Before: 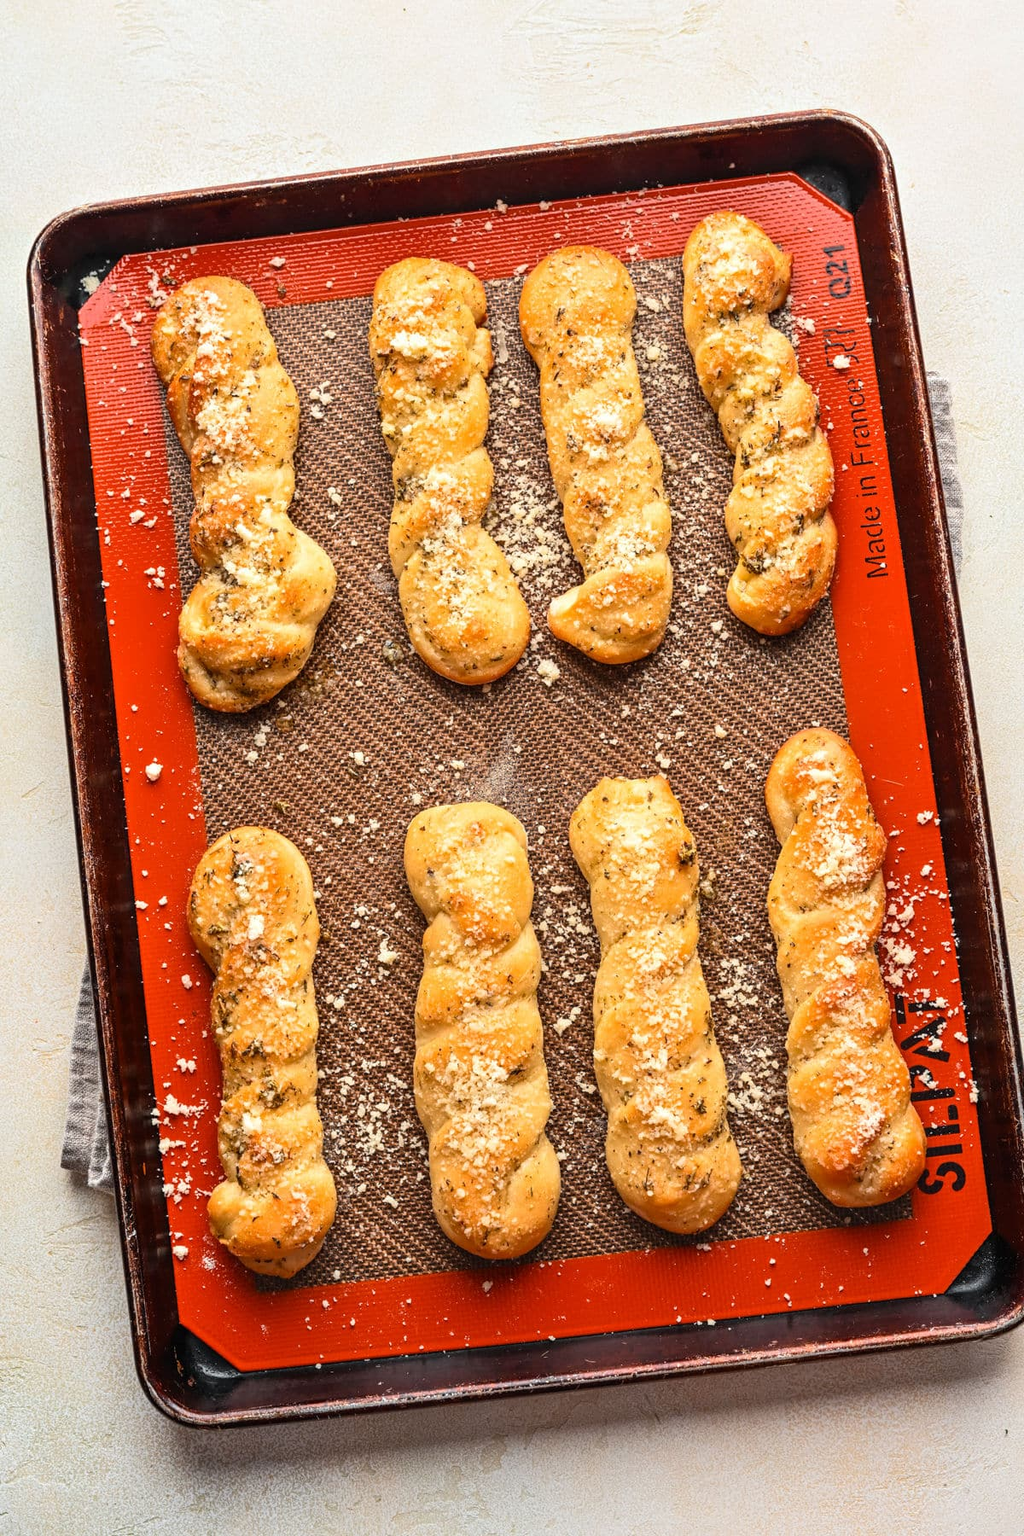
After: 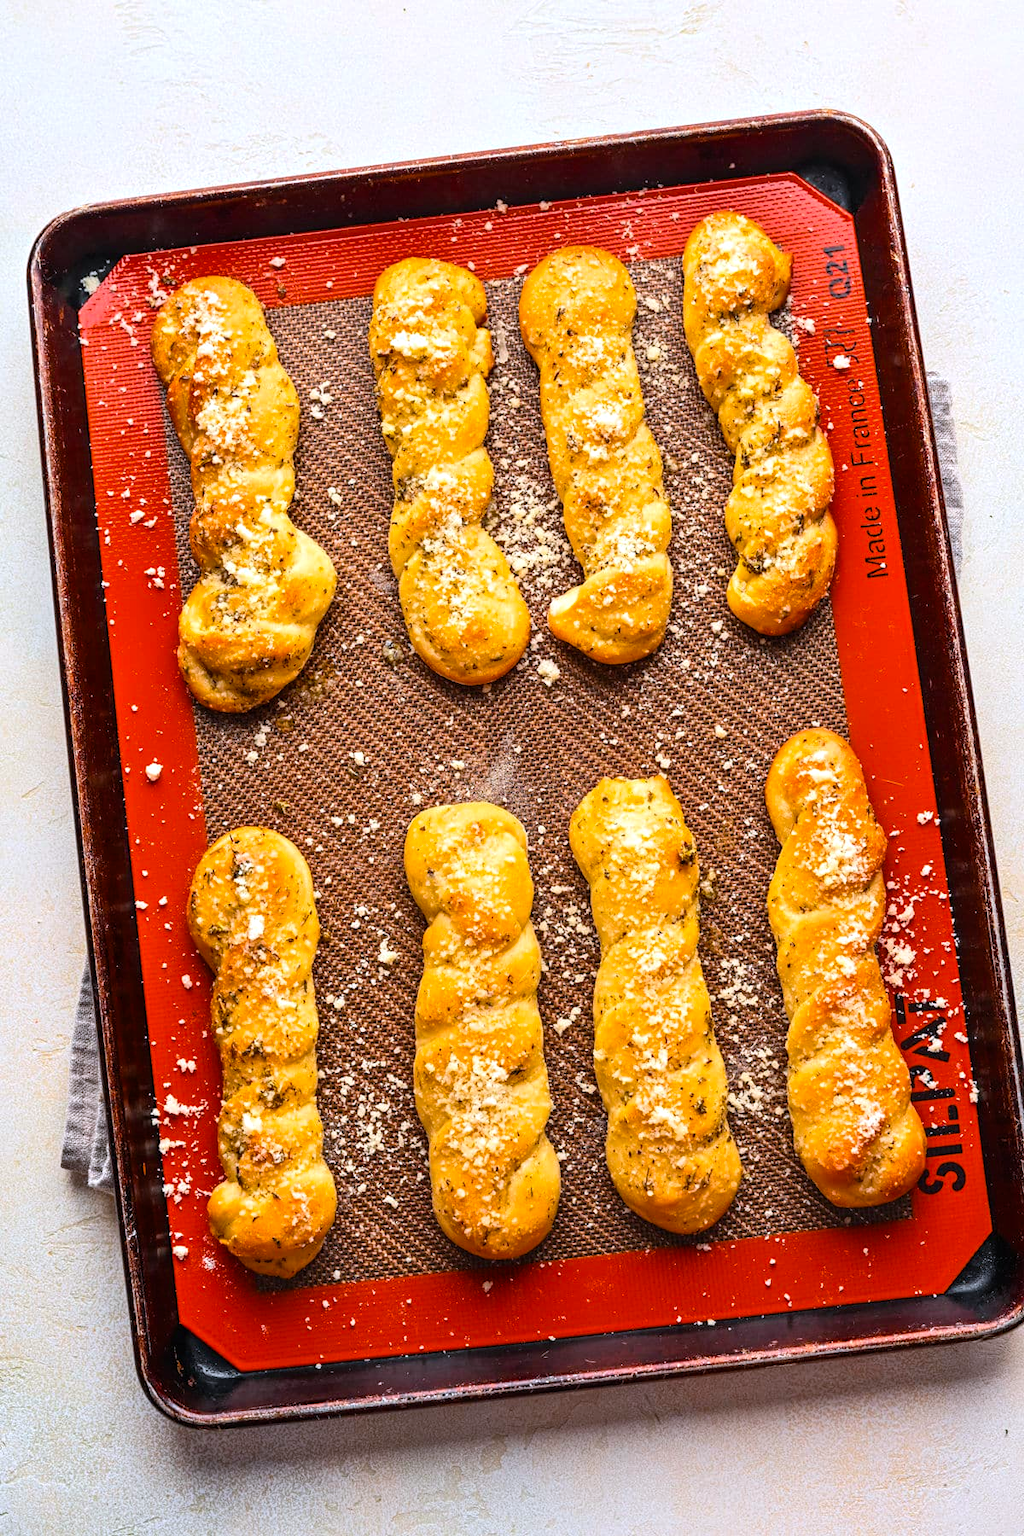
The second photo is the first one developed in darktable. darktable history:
color calibration: gray › normalize channels true, illuminant as shot in camera, x 0.358, y 0.373, temperature 4628.91 K, gamut compression 0.005
color balance rgb: perceptual saturation grading › global saturation 36.345%, contrast 5.014%
